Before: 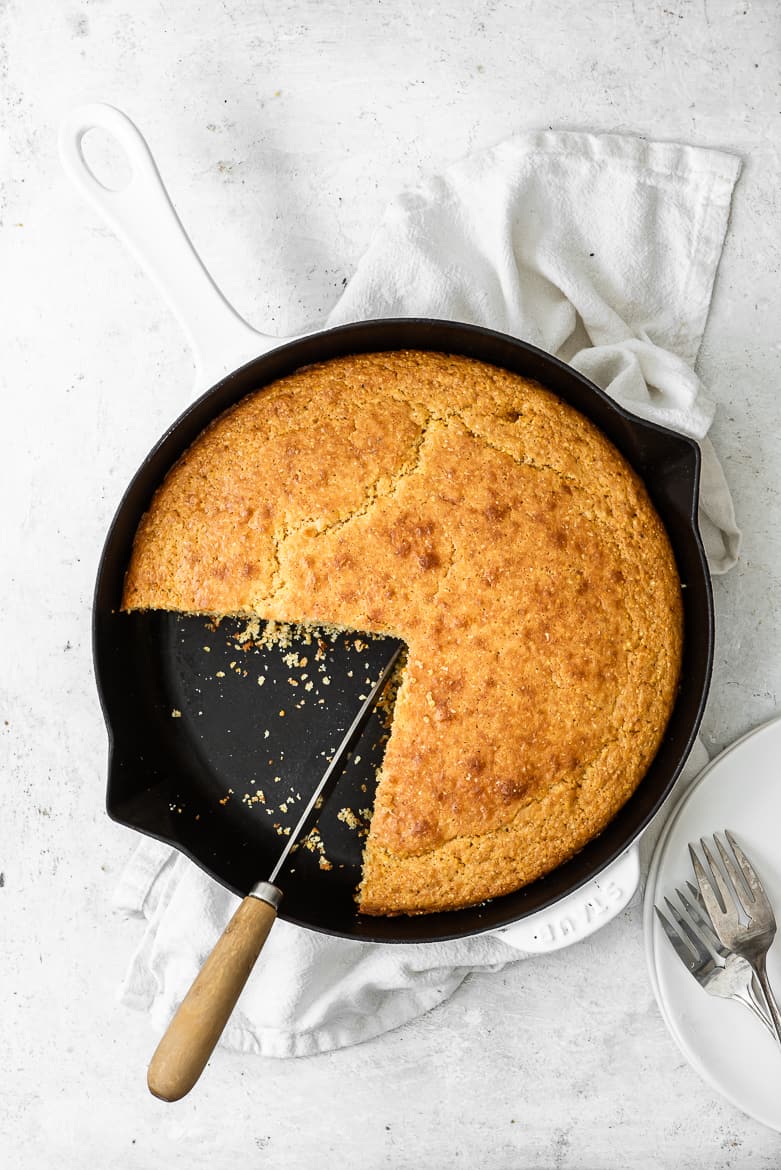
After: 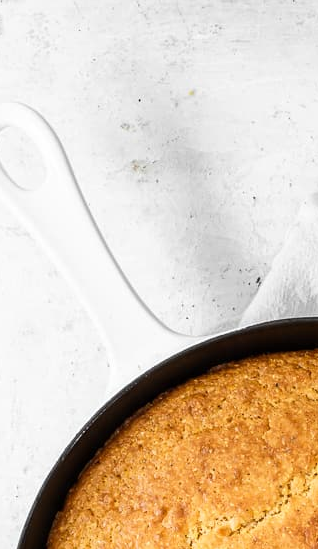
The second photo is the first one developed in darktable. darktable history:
crop and rotate: left 11.116%, top 0.116%, right 48.126%, bottom 52.951%
